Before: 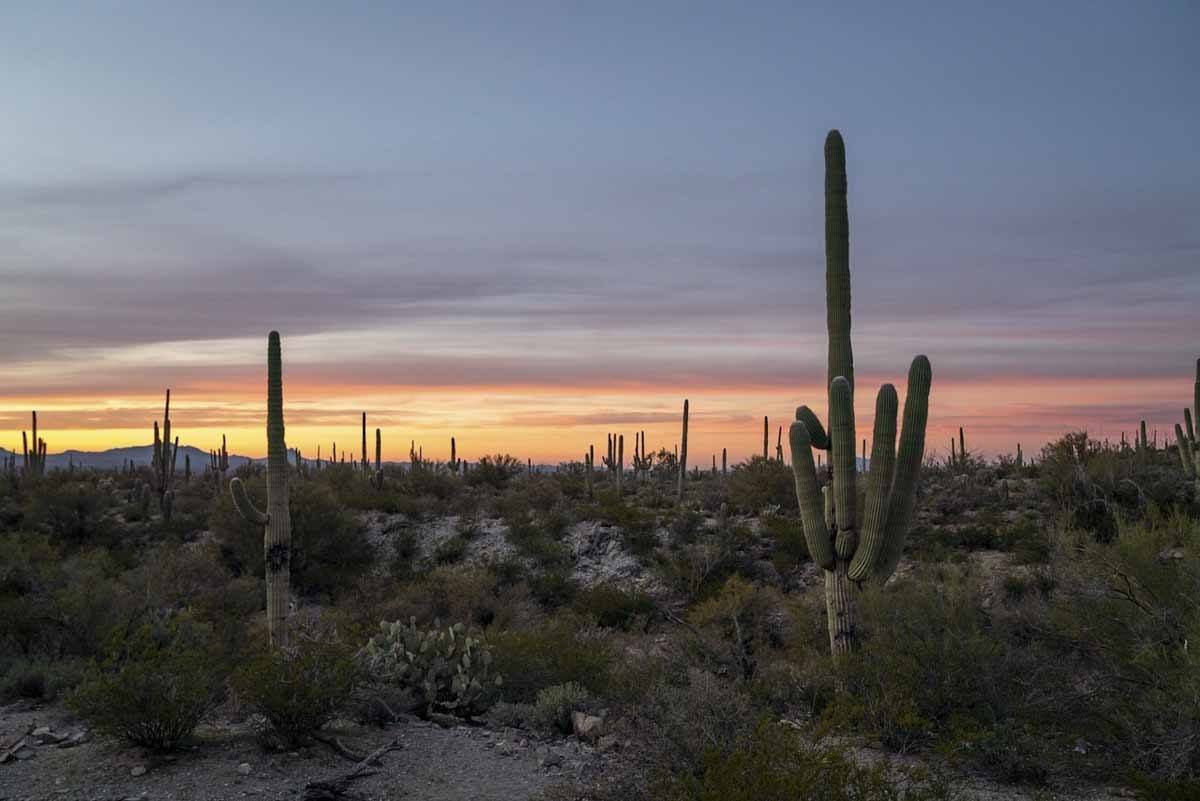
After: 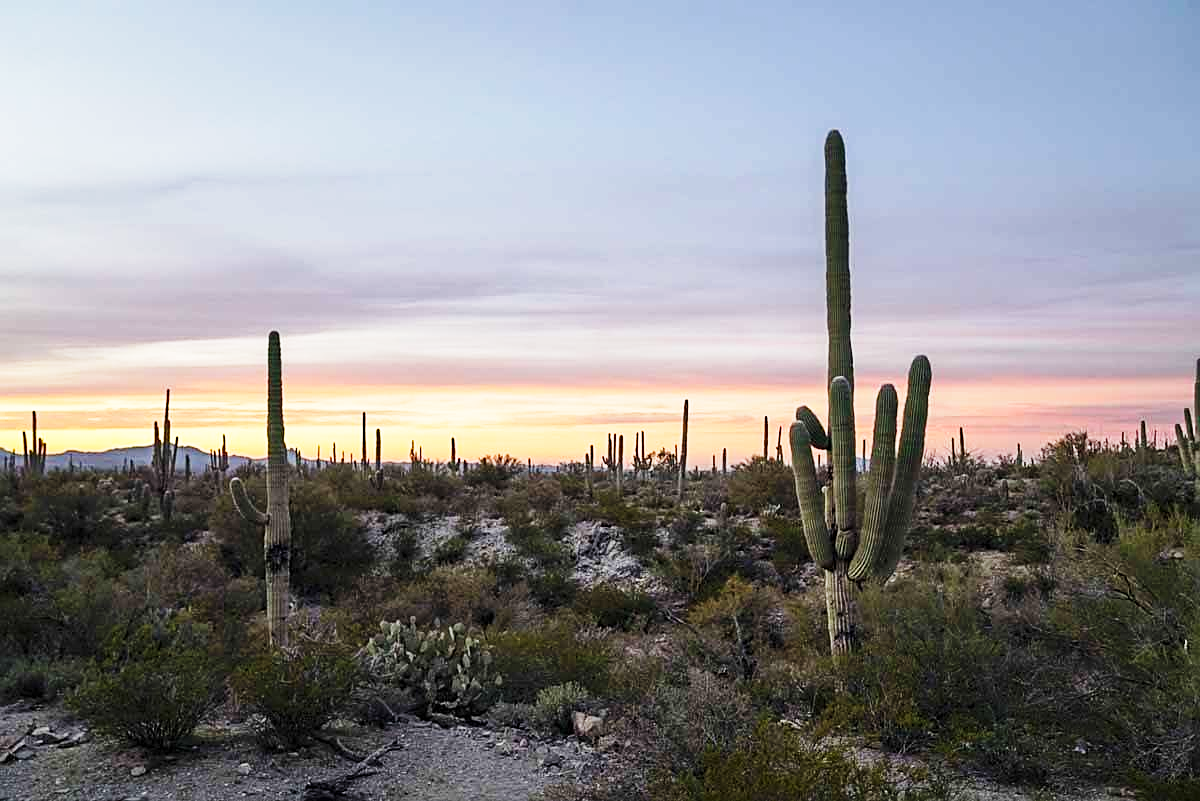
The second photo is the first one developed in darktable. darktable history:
base curve: curves: ch0 [(0, 0) (0.018, 0.026) (0.143, 0.37) (0.33, 0.731) (0.458, 0.853) (0.735, 0.965) (0.905, 0.986) (1, 1)], preserve colors none
sharpen: on, module defaults
